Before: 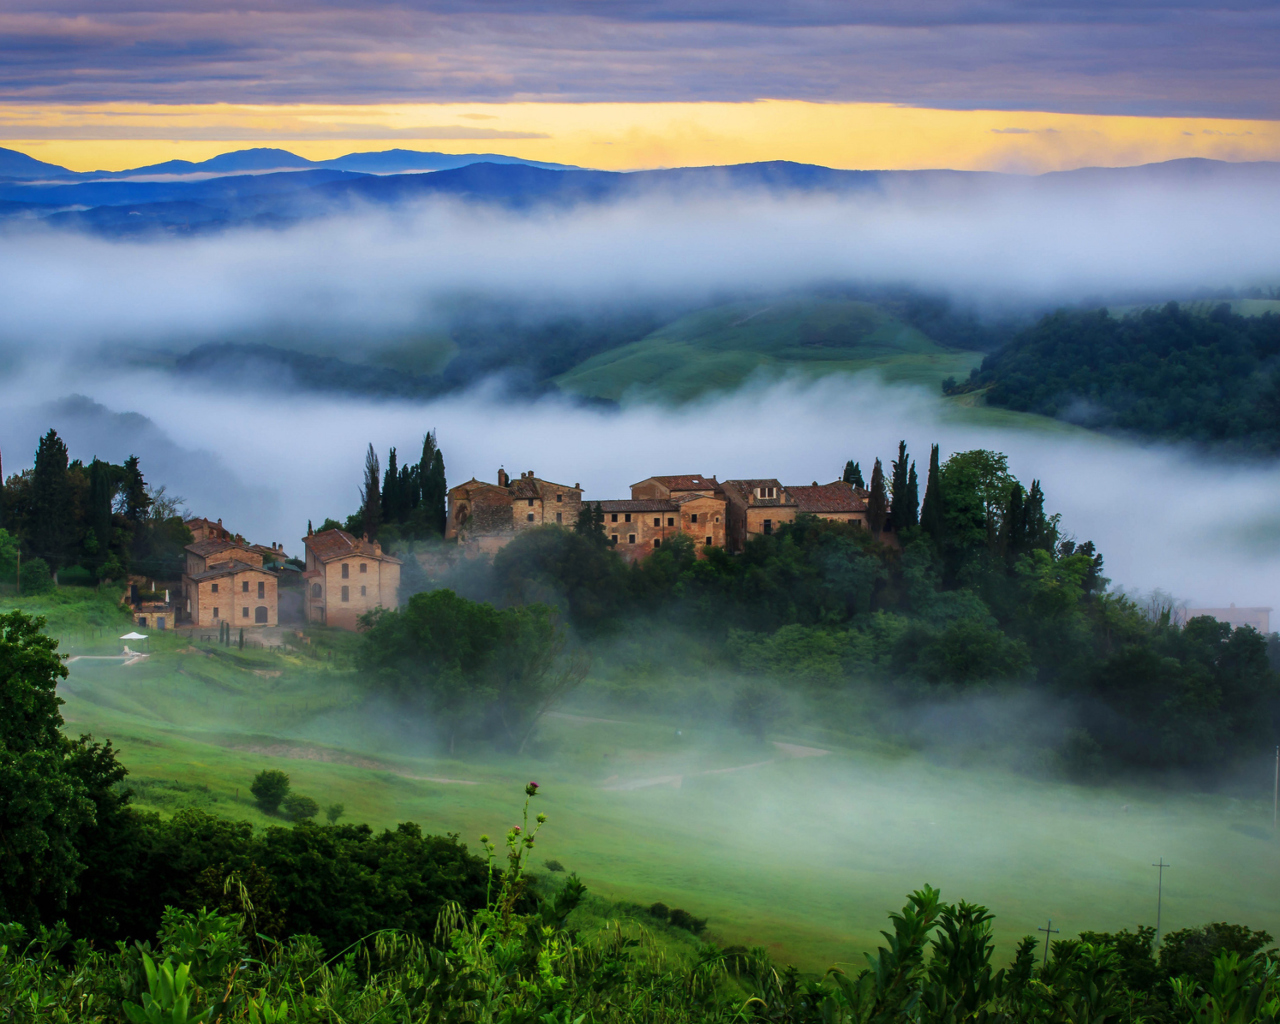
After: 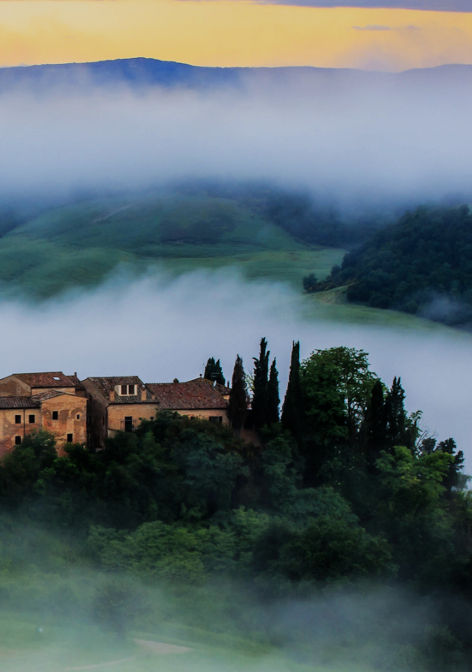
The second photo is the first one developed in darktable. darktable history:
crop and rotate: left 49.936%, top 10.094%, right 13.136%, bottom 24.256%
filmic rgb: black relative exposure -7.65 EV, white relative exposure 4.56 EV, hardness 3.61, contrast 1.106
